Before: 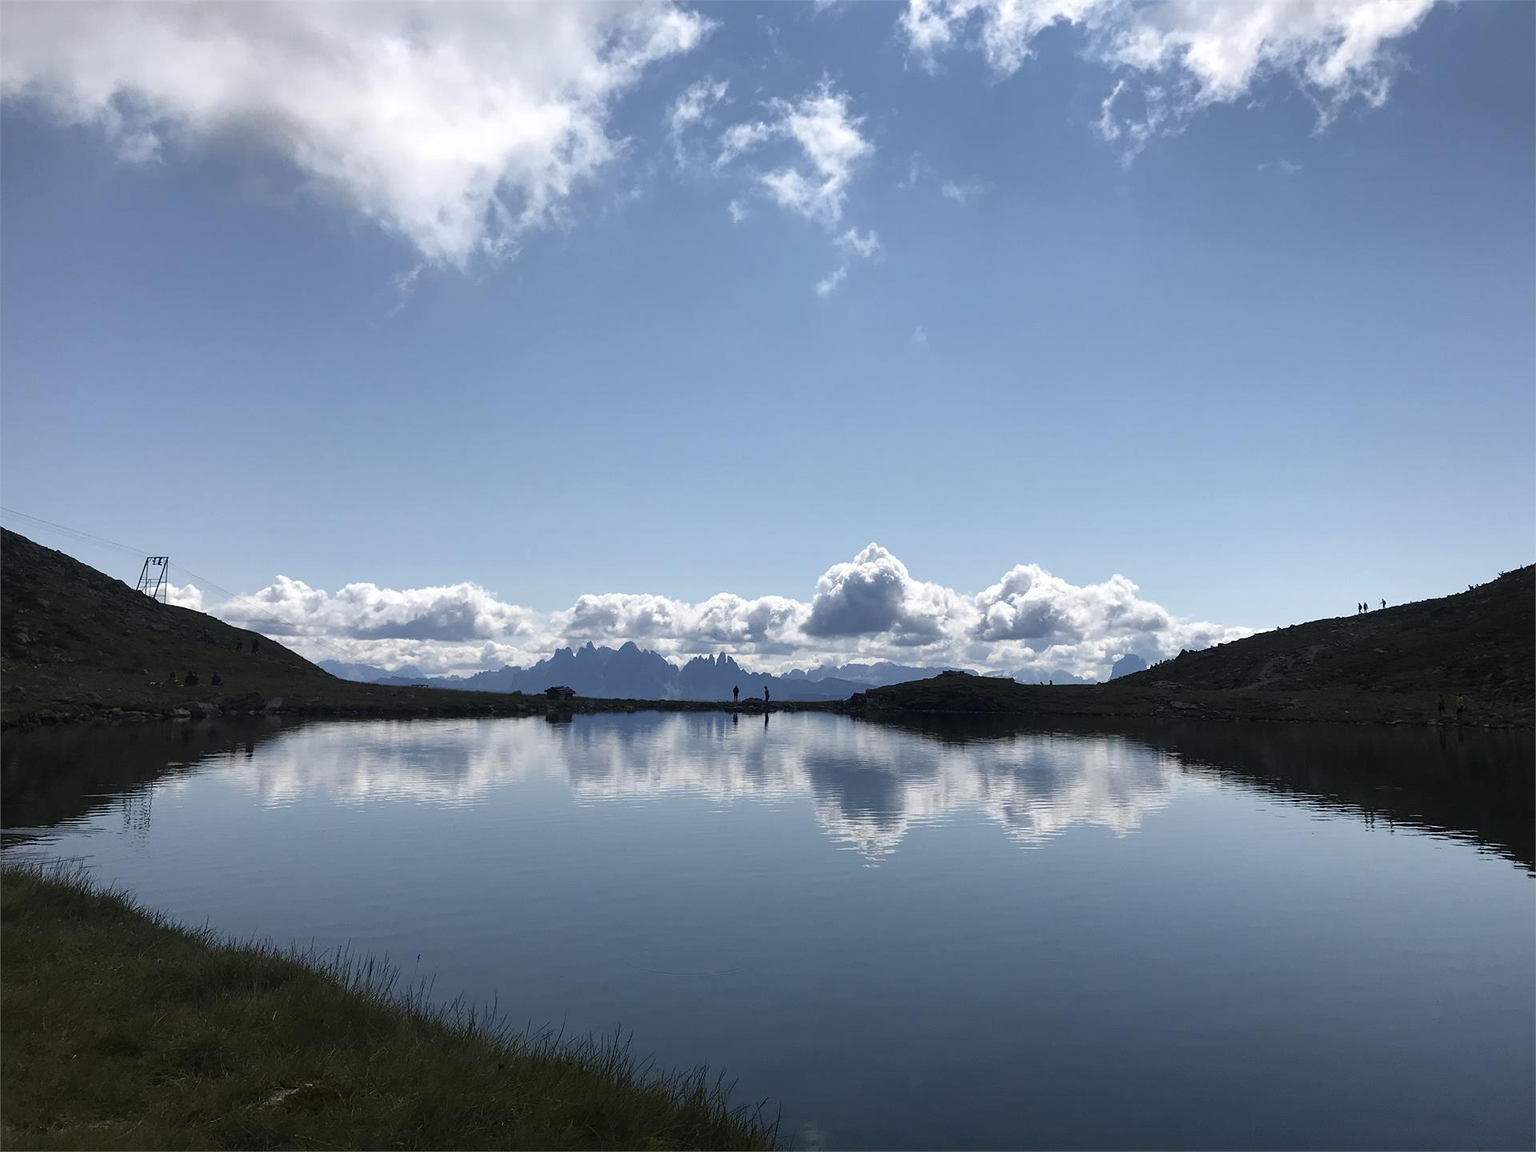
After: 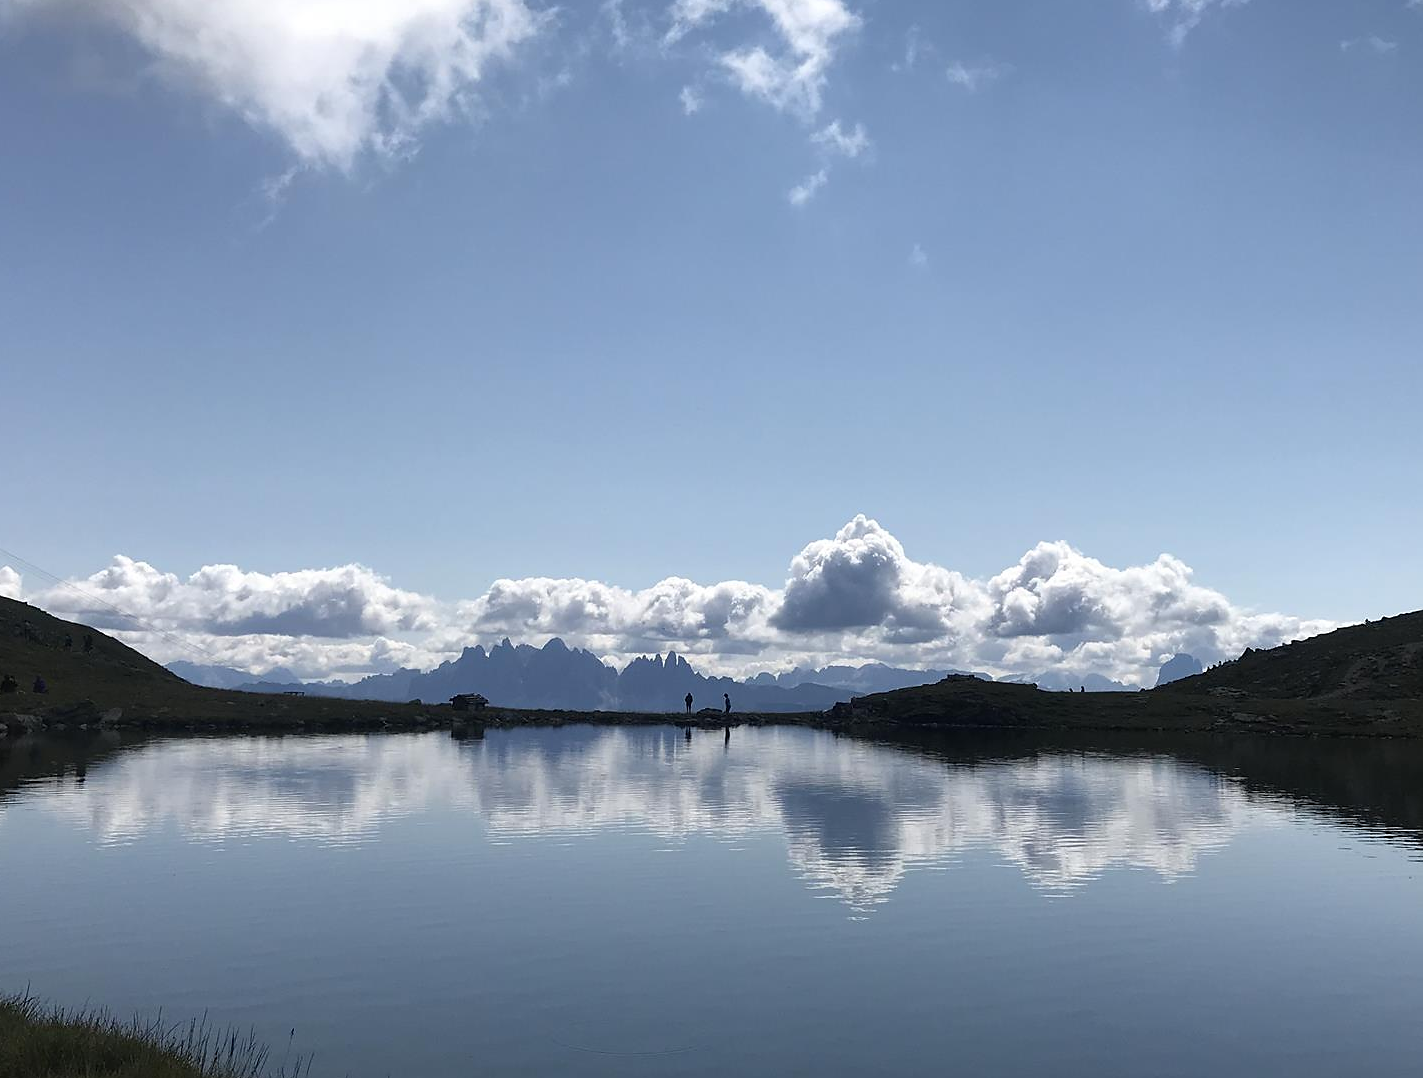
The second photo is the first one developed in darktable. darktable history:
crop and rotate: left 12.034%, top 11.4%, right 13.832%, bottom 13.692%
sharpen: radius 1.036, threshold 0.875
